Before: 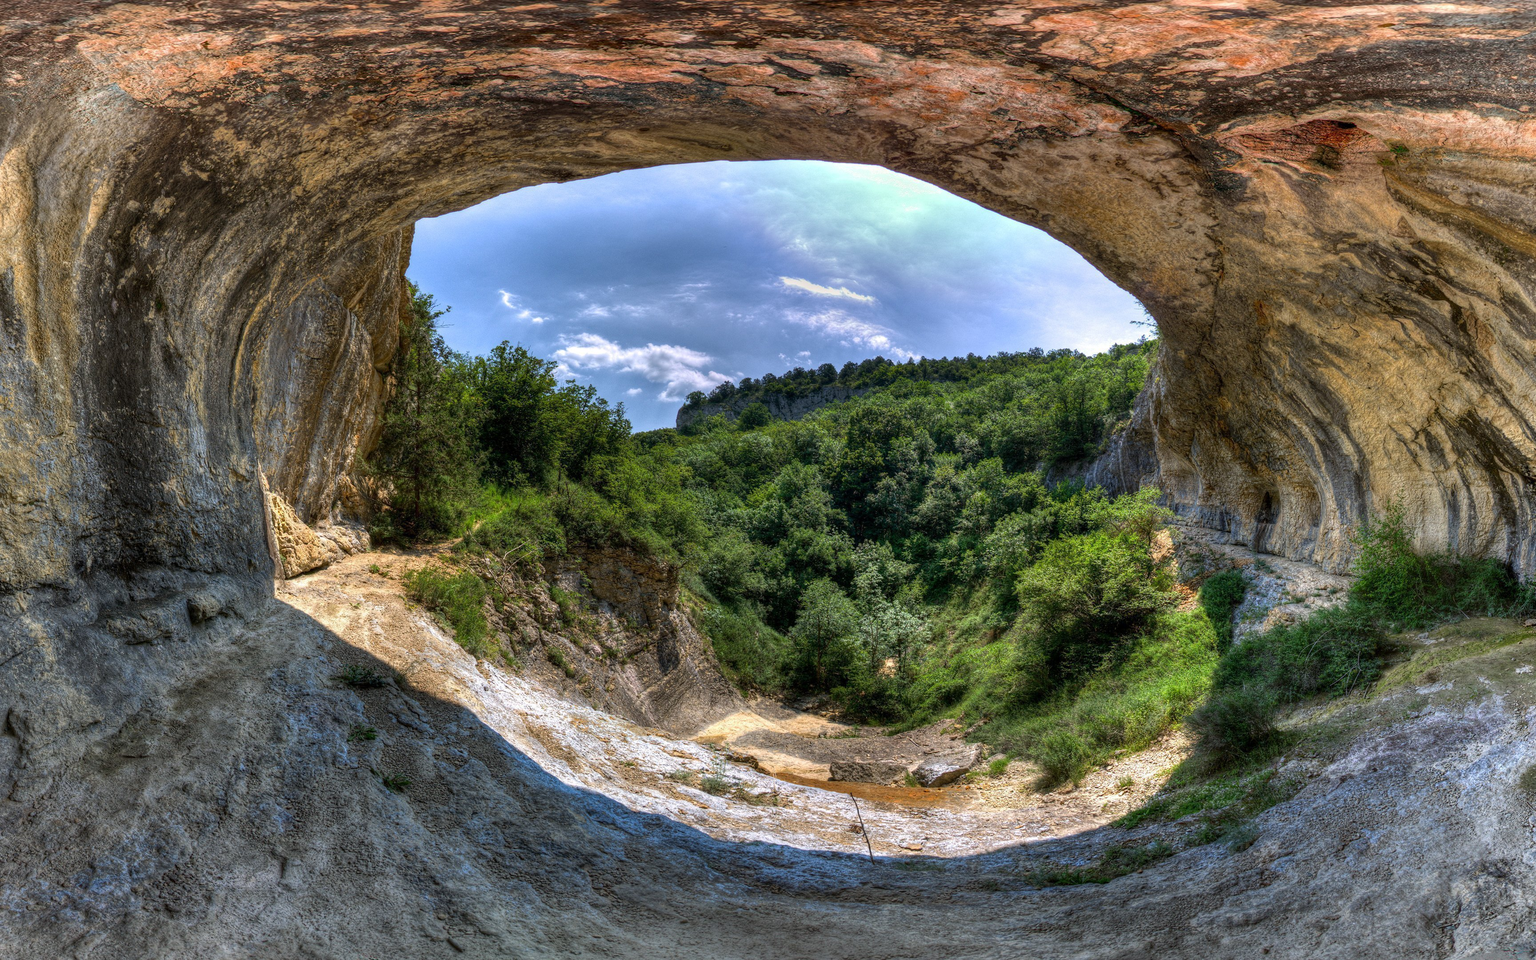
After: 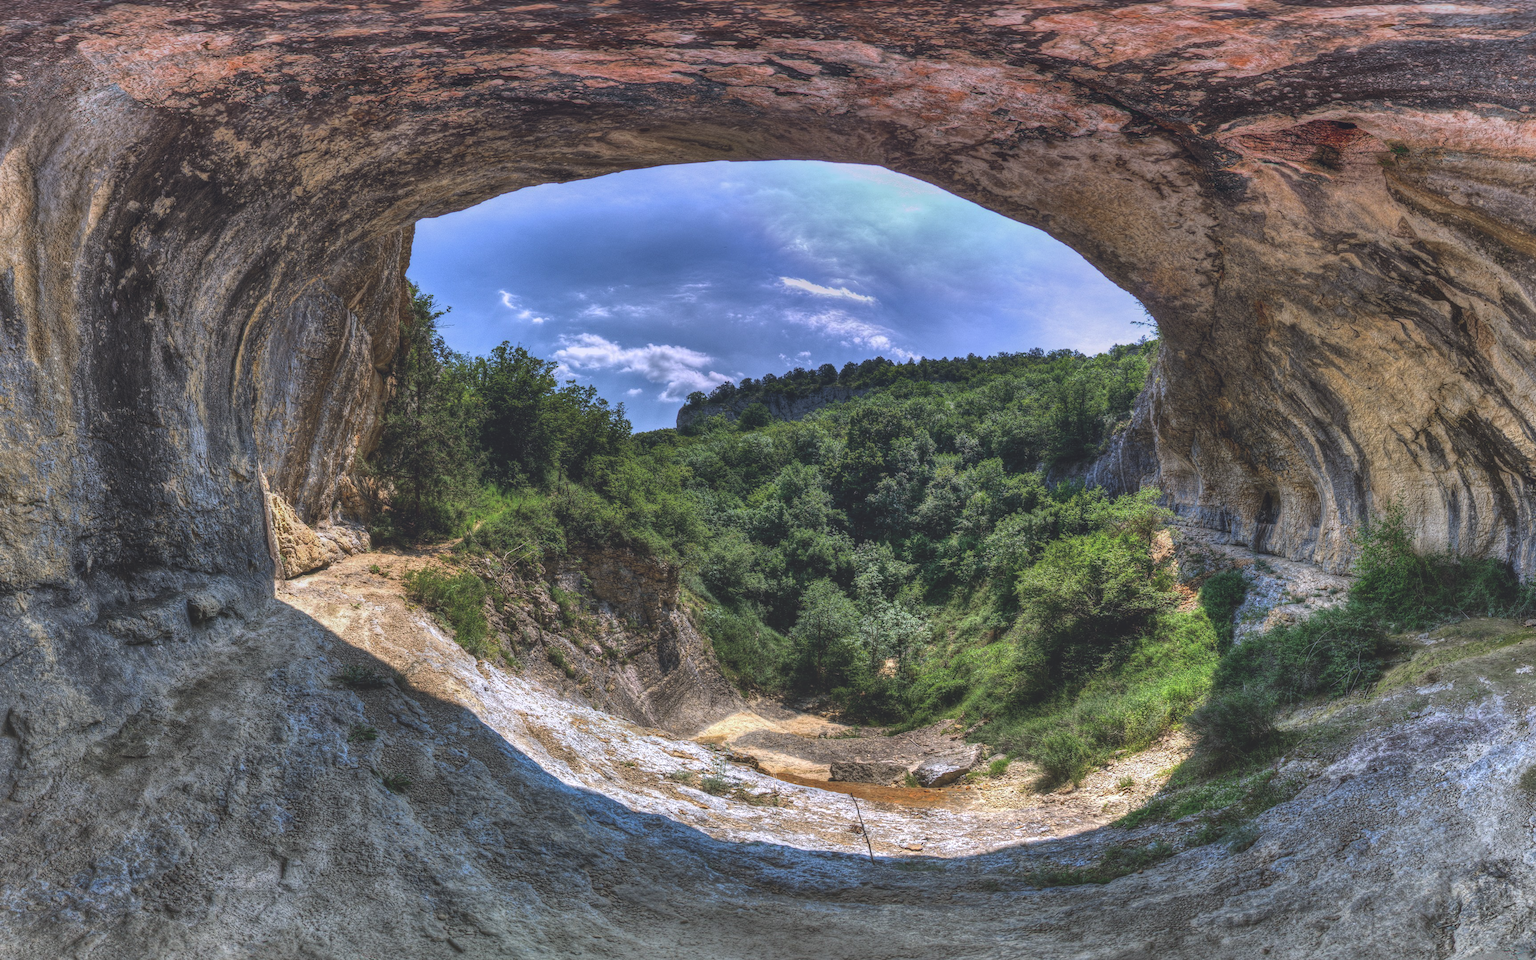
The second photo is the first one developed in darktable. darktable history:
shadows and highlights: on, module defaults
local contrast: detail 130%
exposure: black level correction -0.028, compensate highlight preservation false
graduated density: hue 238.83°, saturation 50%
